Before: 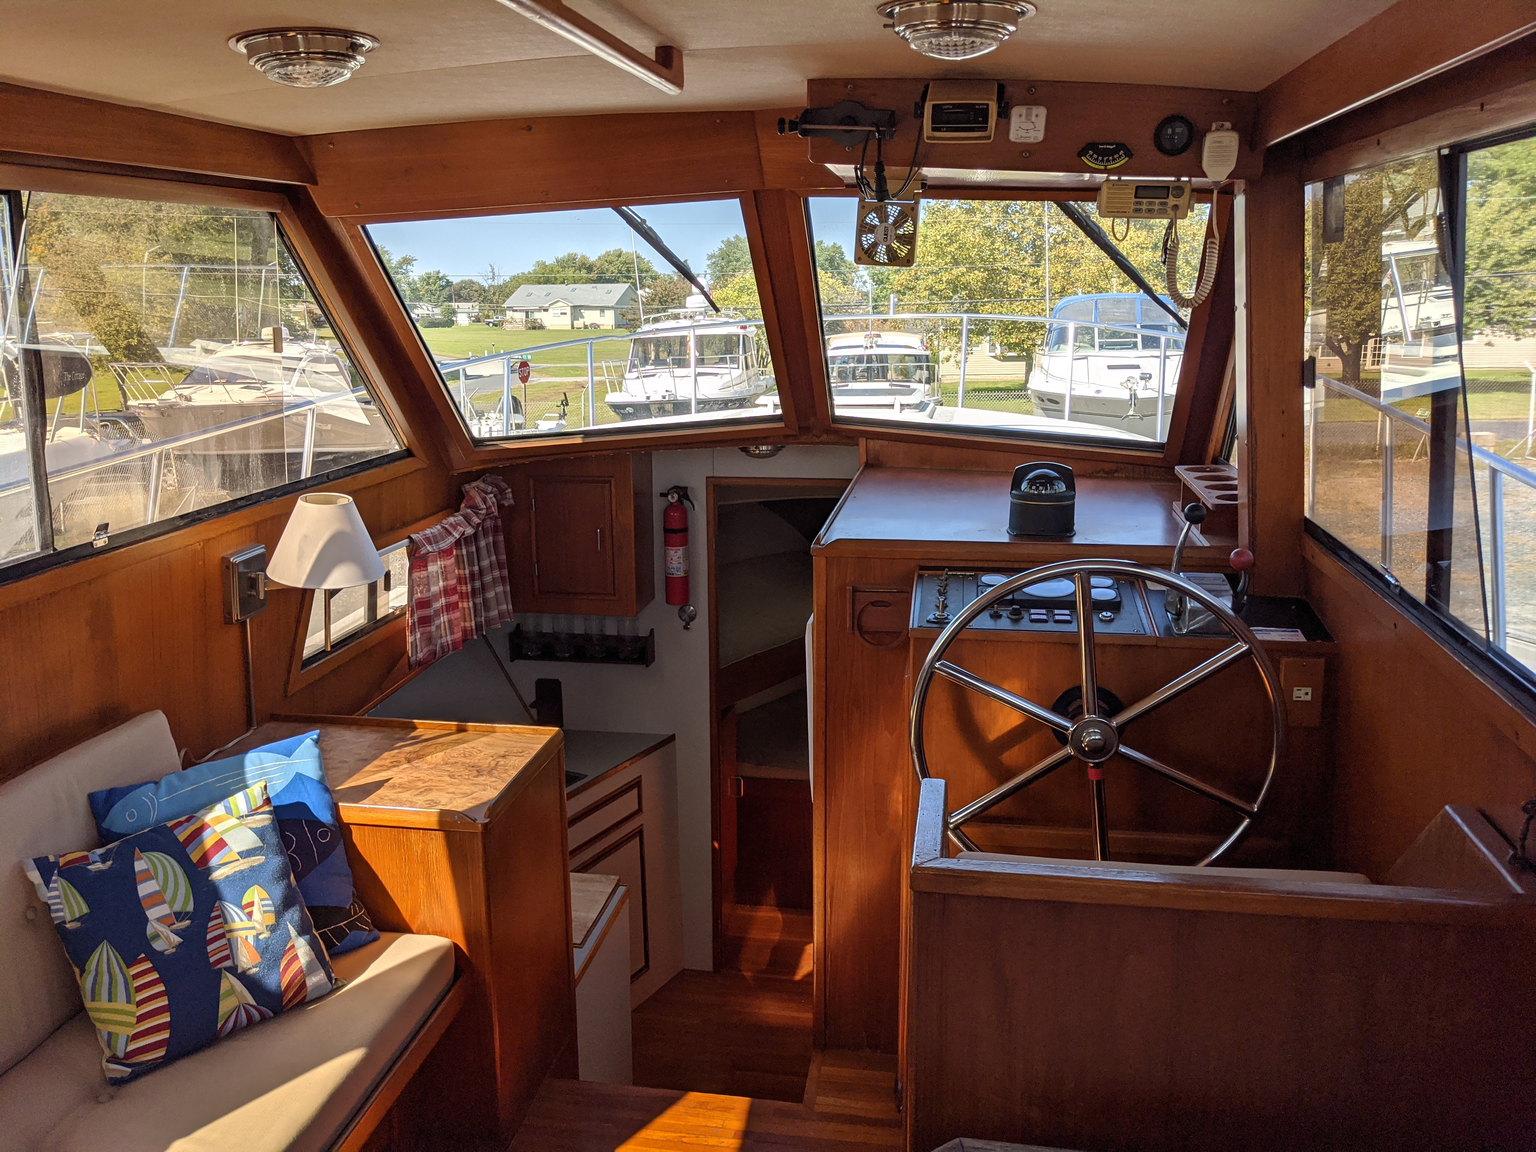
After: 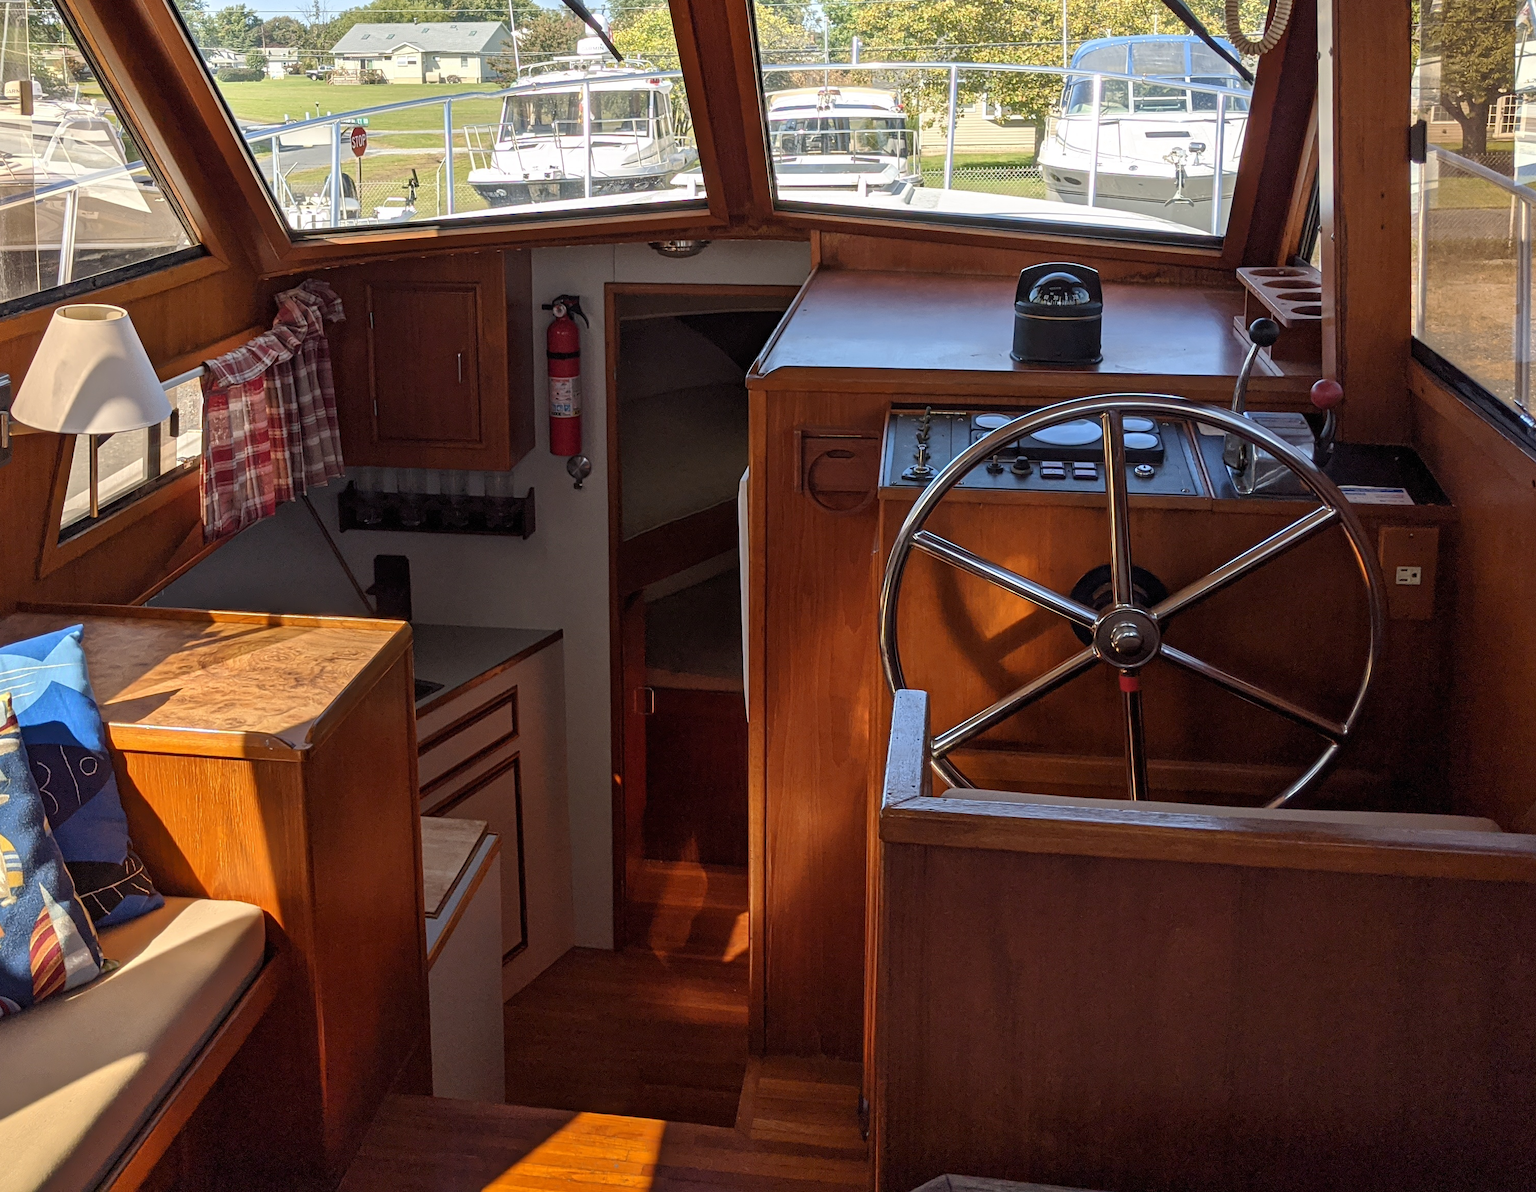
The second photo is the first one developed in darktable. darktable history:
crop: left 16.827%, top 23.217%, right 9.019%
